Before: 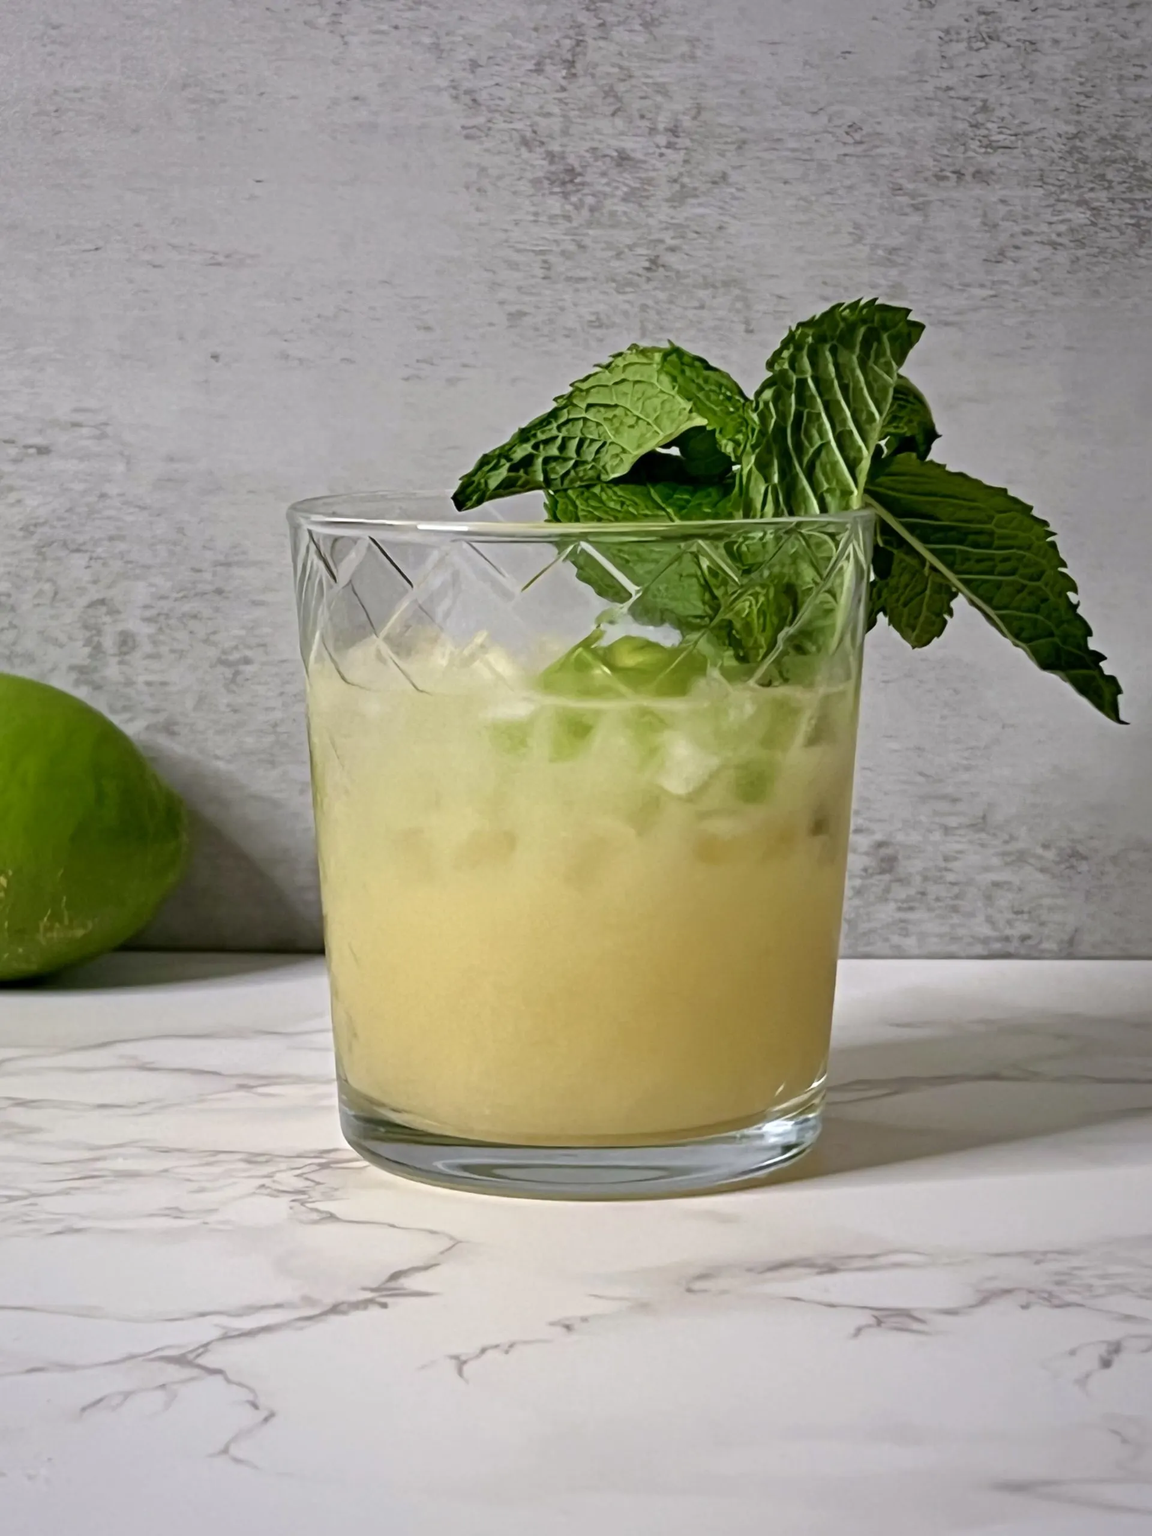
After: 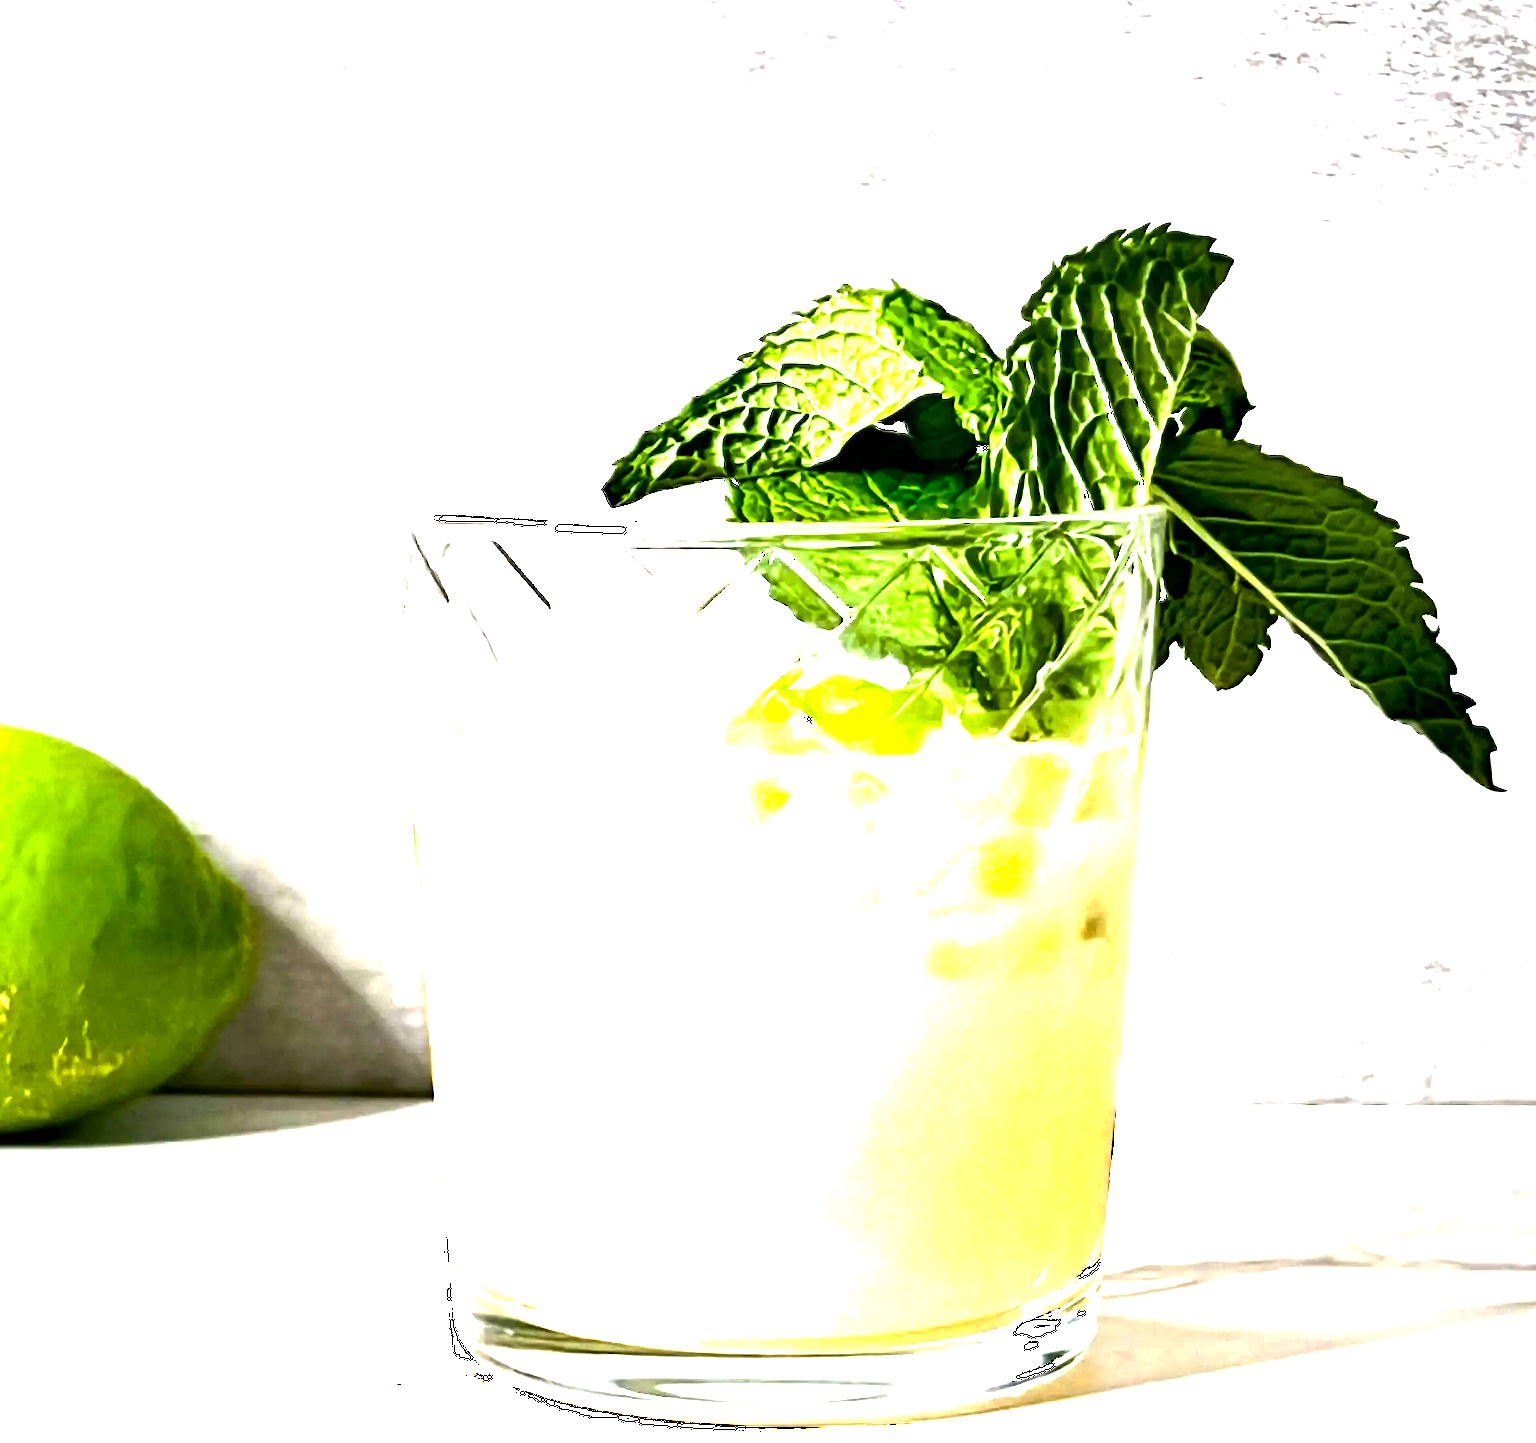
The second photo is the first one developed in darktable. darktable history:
color balance rgb: global offset › luminance -0.496%, perceptual saturation grading › global saturation 20%, perceptual saturation grading › highlights -49.993%, perceptual saturation grading › shadows 25.905%, perceptual brilliance grading › highlights 74.498%, perceptual brilliance grading › shadows -29.36%
crop and rotate: top 8.543%, bottom 20.959%
local contrast: mode bilateral grid, contrast 100, coarseness 99, detail 95%, midtone range 0.2
exposure: black level correction 0, exposure 1.199 EV, compensate highlight preservation false
